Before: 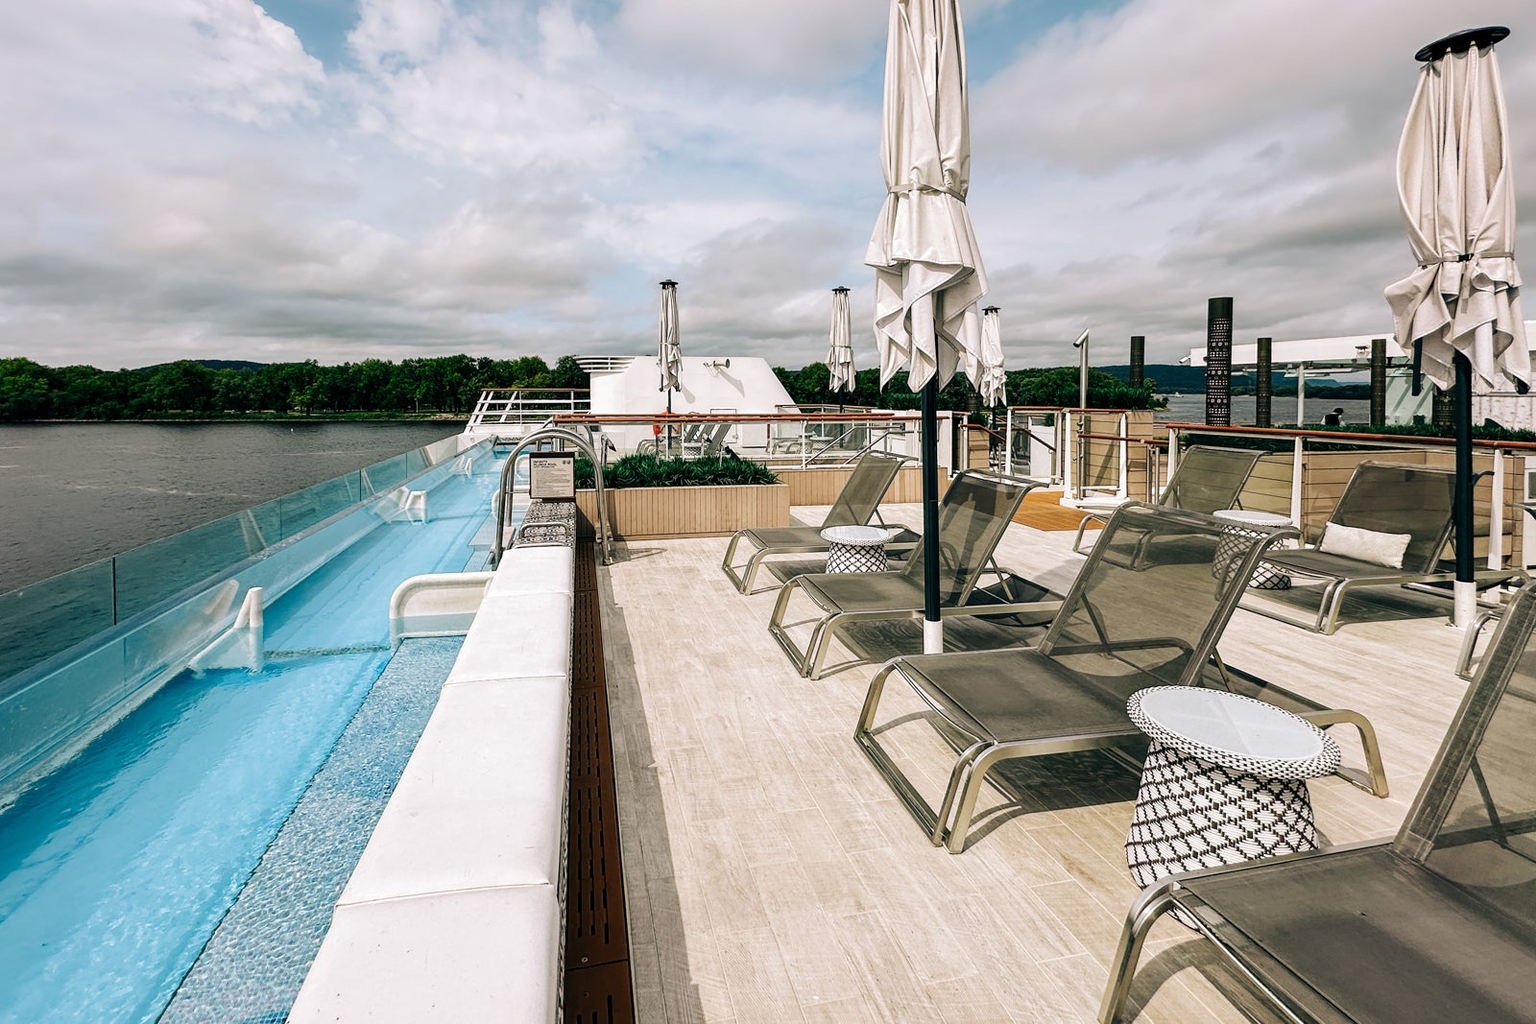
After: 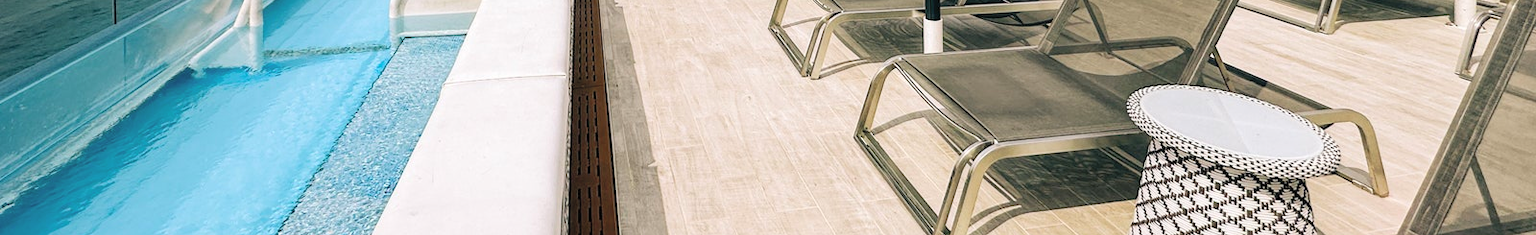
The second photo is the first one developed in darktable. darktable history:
contrast brightness saturation: brightness 0.154
color balance rgb: shadows lift › luminance -20.38%, power › luminance 3.254%, power › hue 234.5°, perceptual saturation grading › global saturation 6.679%, perceptual saturation grading › shadows 2.945%, global vibrance 10.922%
crop and rotate: top 58.679%, bottom 18.305%
